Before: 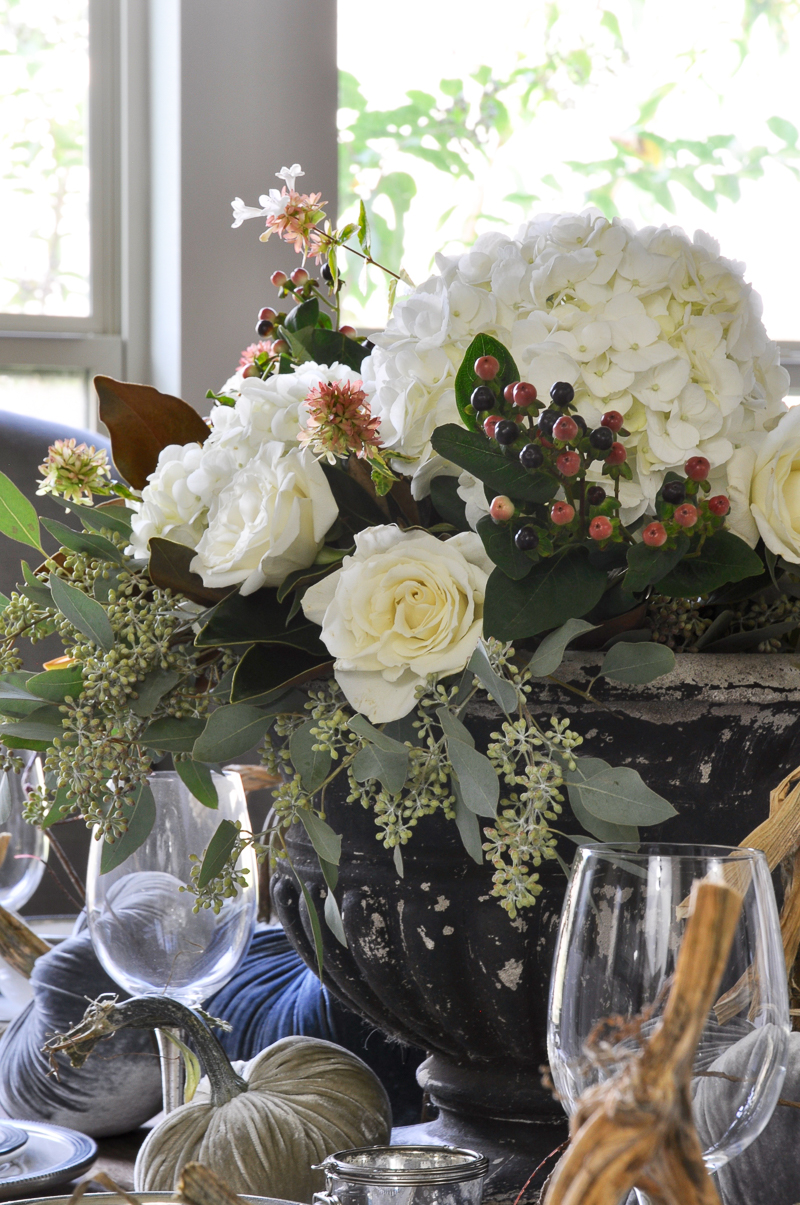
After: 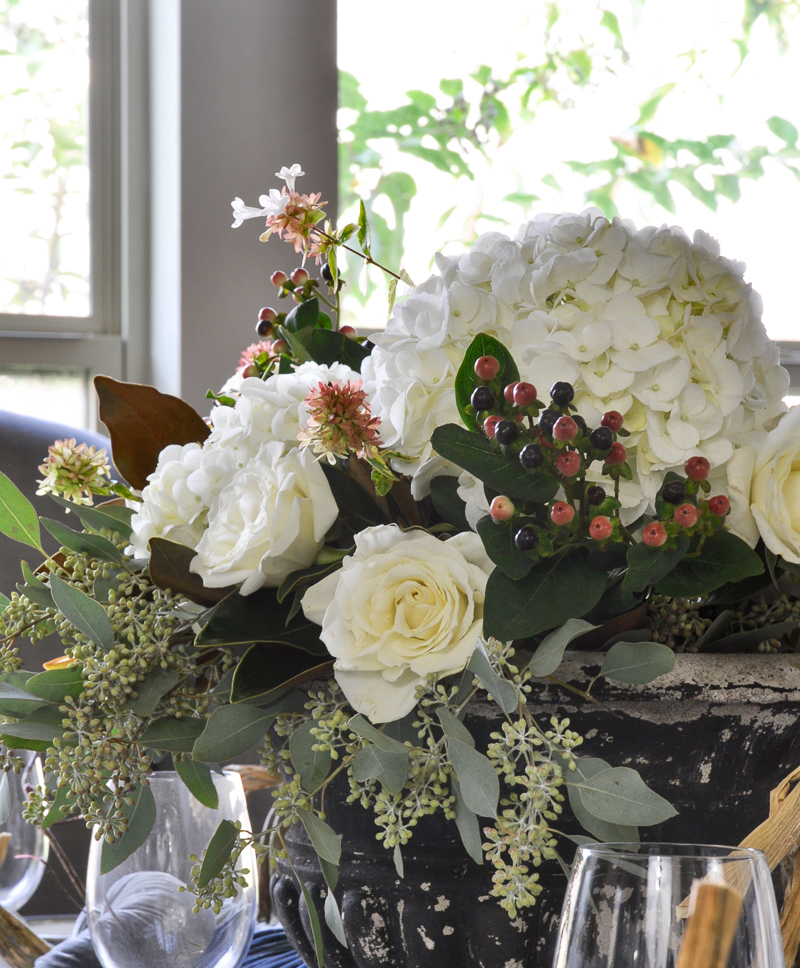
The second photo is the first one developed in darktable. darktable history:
shadows and highlights: low approximation 0.01, soften with gaussian
crop: bottom 19.644%
